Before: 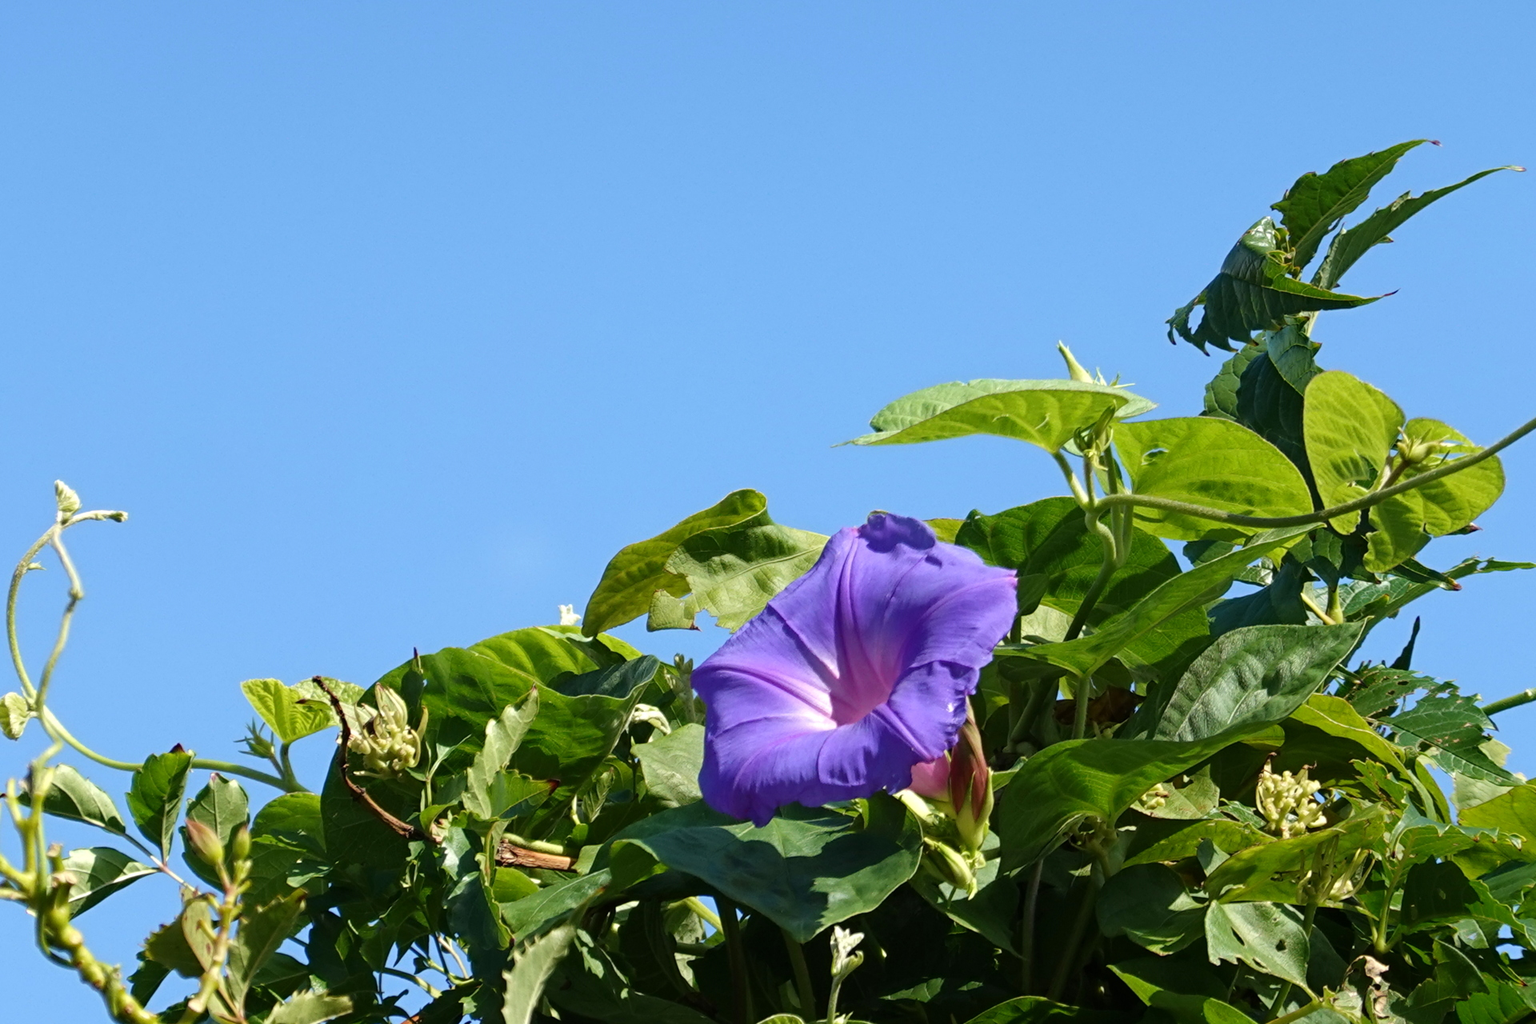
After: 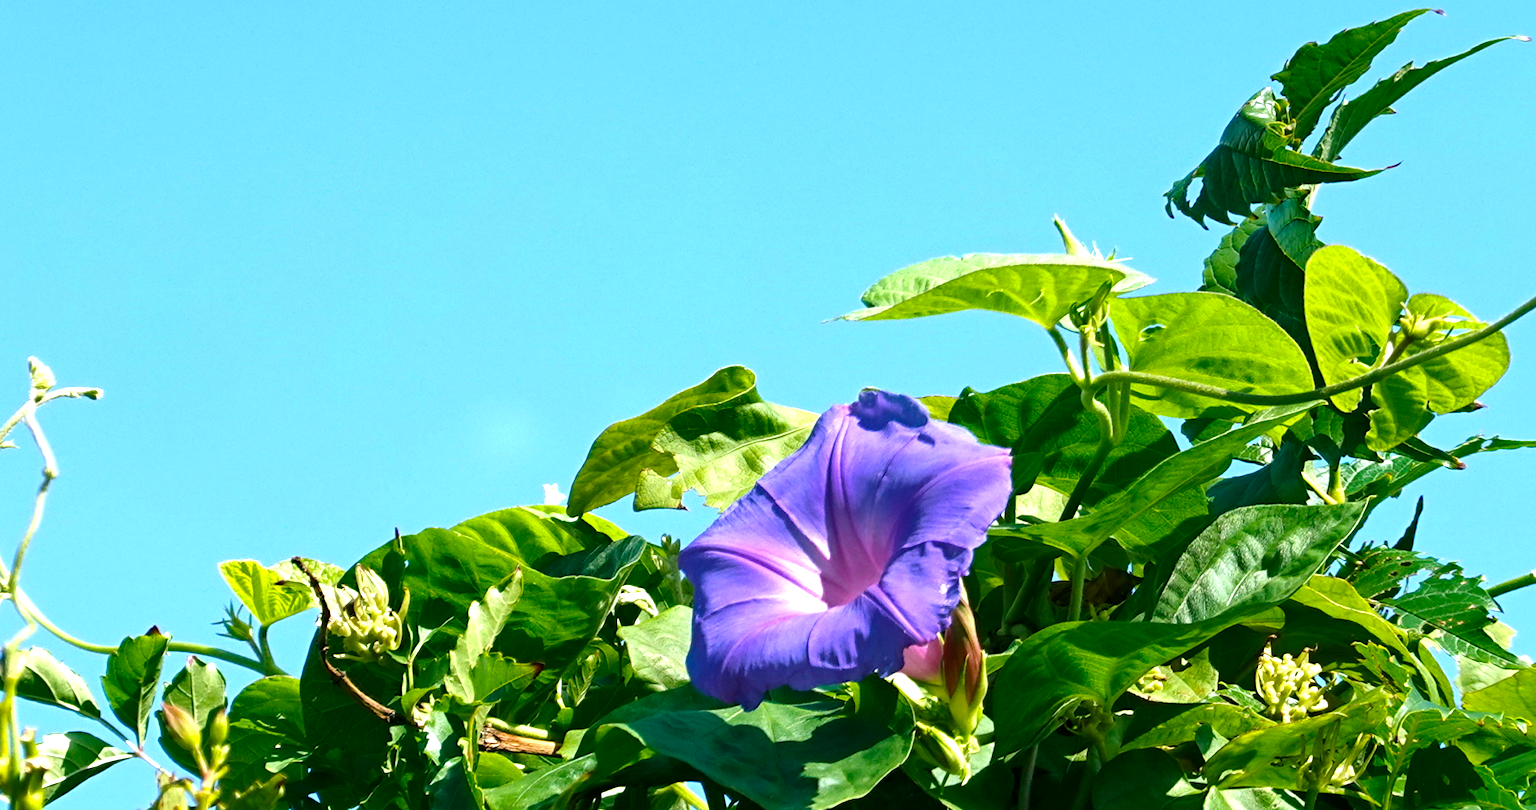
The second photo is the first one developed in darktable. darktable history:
local contrast: mode bilateral grid, contrast 21, coarseness 50, detail 120%, midtone range 0.2
color balance rgb: shadows lift › chroma 11.992%, shadows lift › hue 133.3°, highlights gain › luminance 16.426%, highlights gain › chroma 2.865%, highlights gain › hue 259.25°, perceptual saturation grading › global saturation 19.447%, perceptual brilliance grading › global brilliance 18.104%
crop and rotate: left 1.817%, top 12.886%, right 0.295%, bottom 9.574%
